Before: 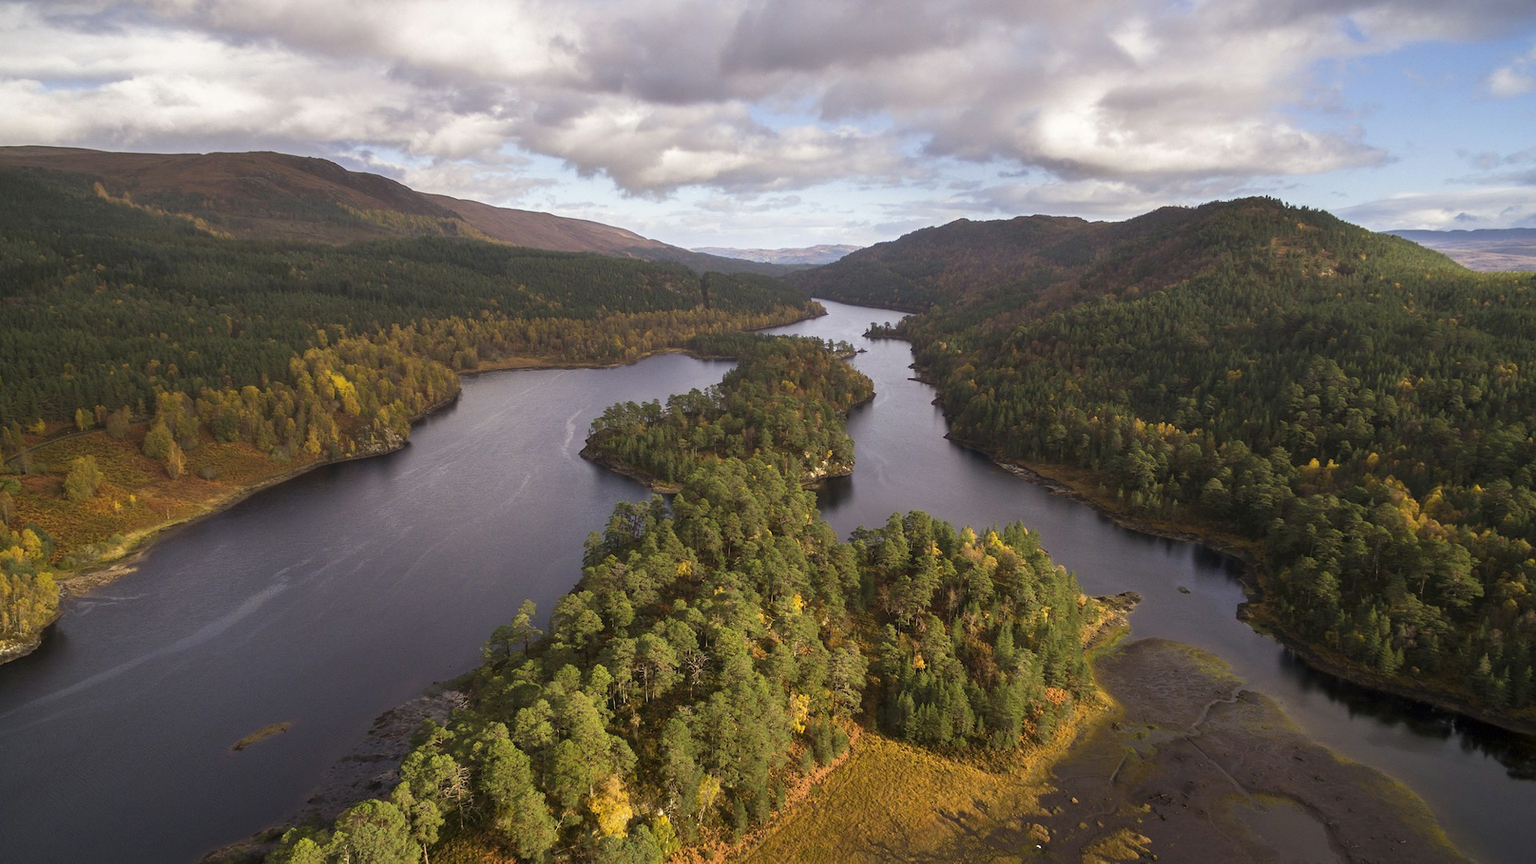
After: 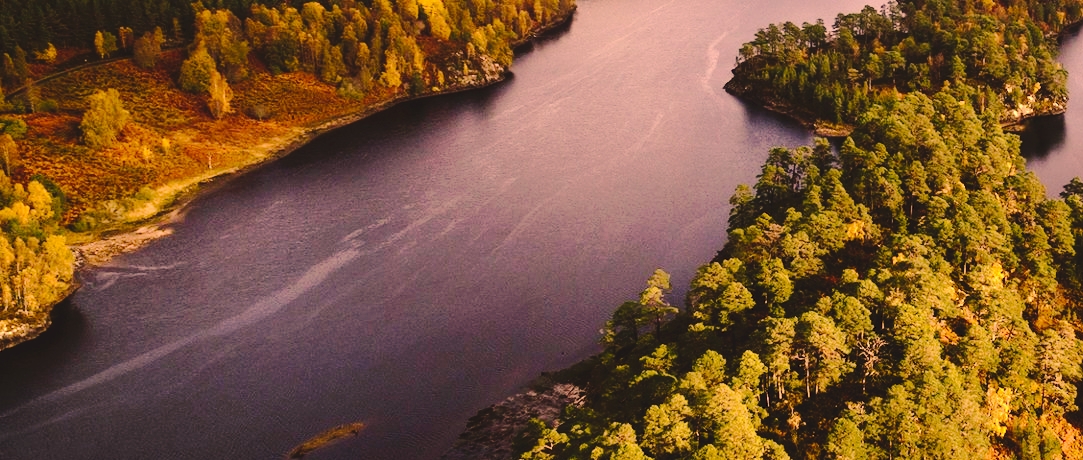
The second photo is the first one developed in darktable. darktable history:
tone curve: curves: ch0 [(0, 0) (0.003, 0.089) (0.011, 0.089) (0.025, 0.088) (0.044, 0.089) (0.069, 0.094) (0.1, 0.108) (0.136, 0.119) (0.177, 0.147) (0.224, 0.204) (0.277, 0.28) (0.335, 0.389) (0.399, 0.486) (0.468, 0.588) (0.543, 0.647) (0.623, 0.705) (0.709, 0.759) (0.801, 0.815) (0.898, 0.873) (1, 1)], preserve colors none
tone equalizer: -8 EV -0.75 EV, -7 EV -0.7 EV, -6 EV -0.6 EV, -5 EV -0.4 EV, -3 EV 0.4 EV, -2 EV 0.6 EV, -1 EV 0.7 EV, +0 EV 0.75 EV, edges refinement/feathering 500, mask exposure compensation -1.57 EV, preserve details no
crop: top 44.483%, right 43.593%, bottom 12.892%
color correction: highlights a* 21.88, highlights b* 22.25
